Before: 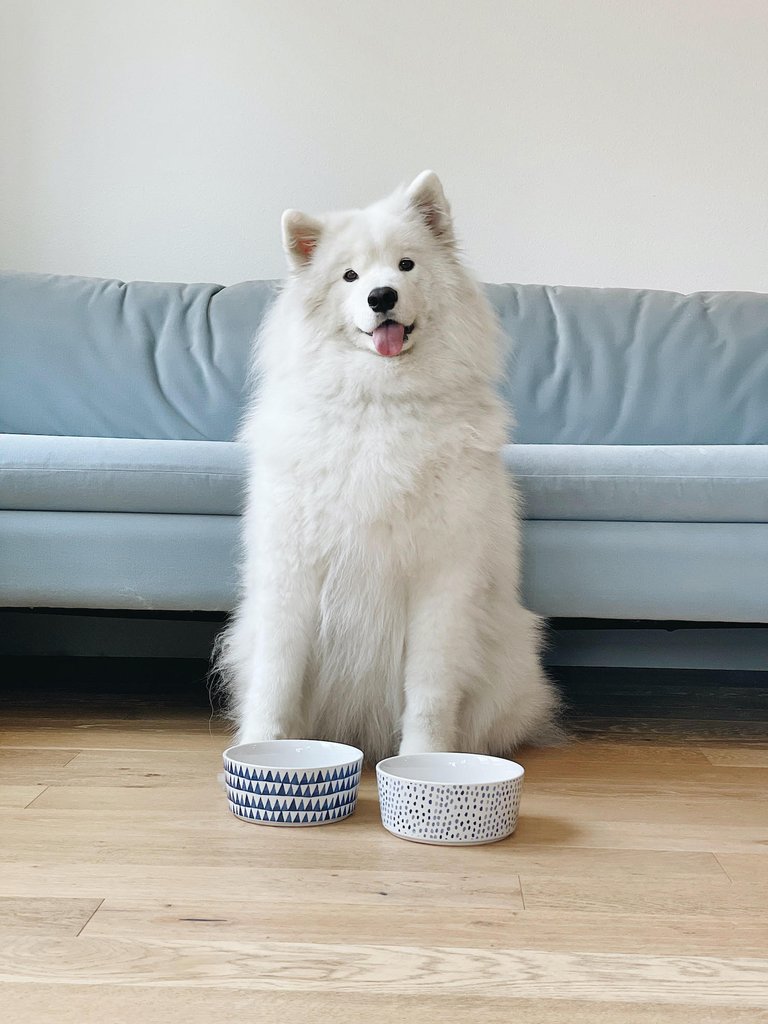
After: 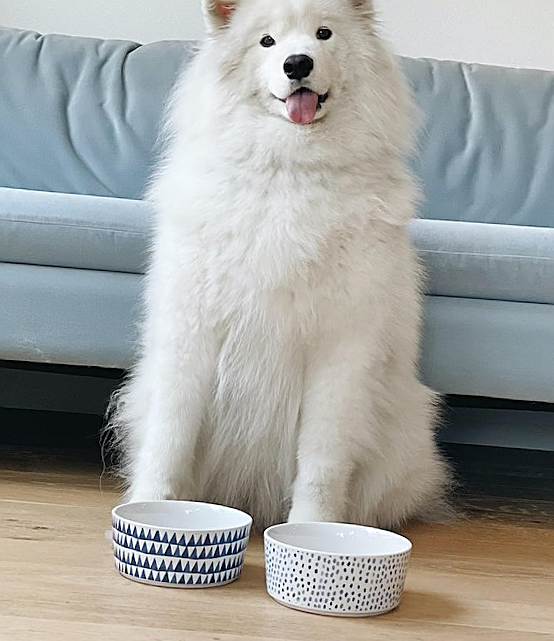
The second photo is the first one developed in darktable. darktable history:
crop and rotate: angle -3.37°, left 9.79%, top 20.73%, right 12.42%, bottom 11.82%
sharpen: on, module defaults
